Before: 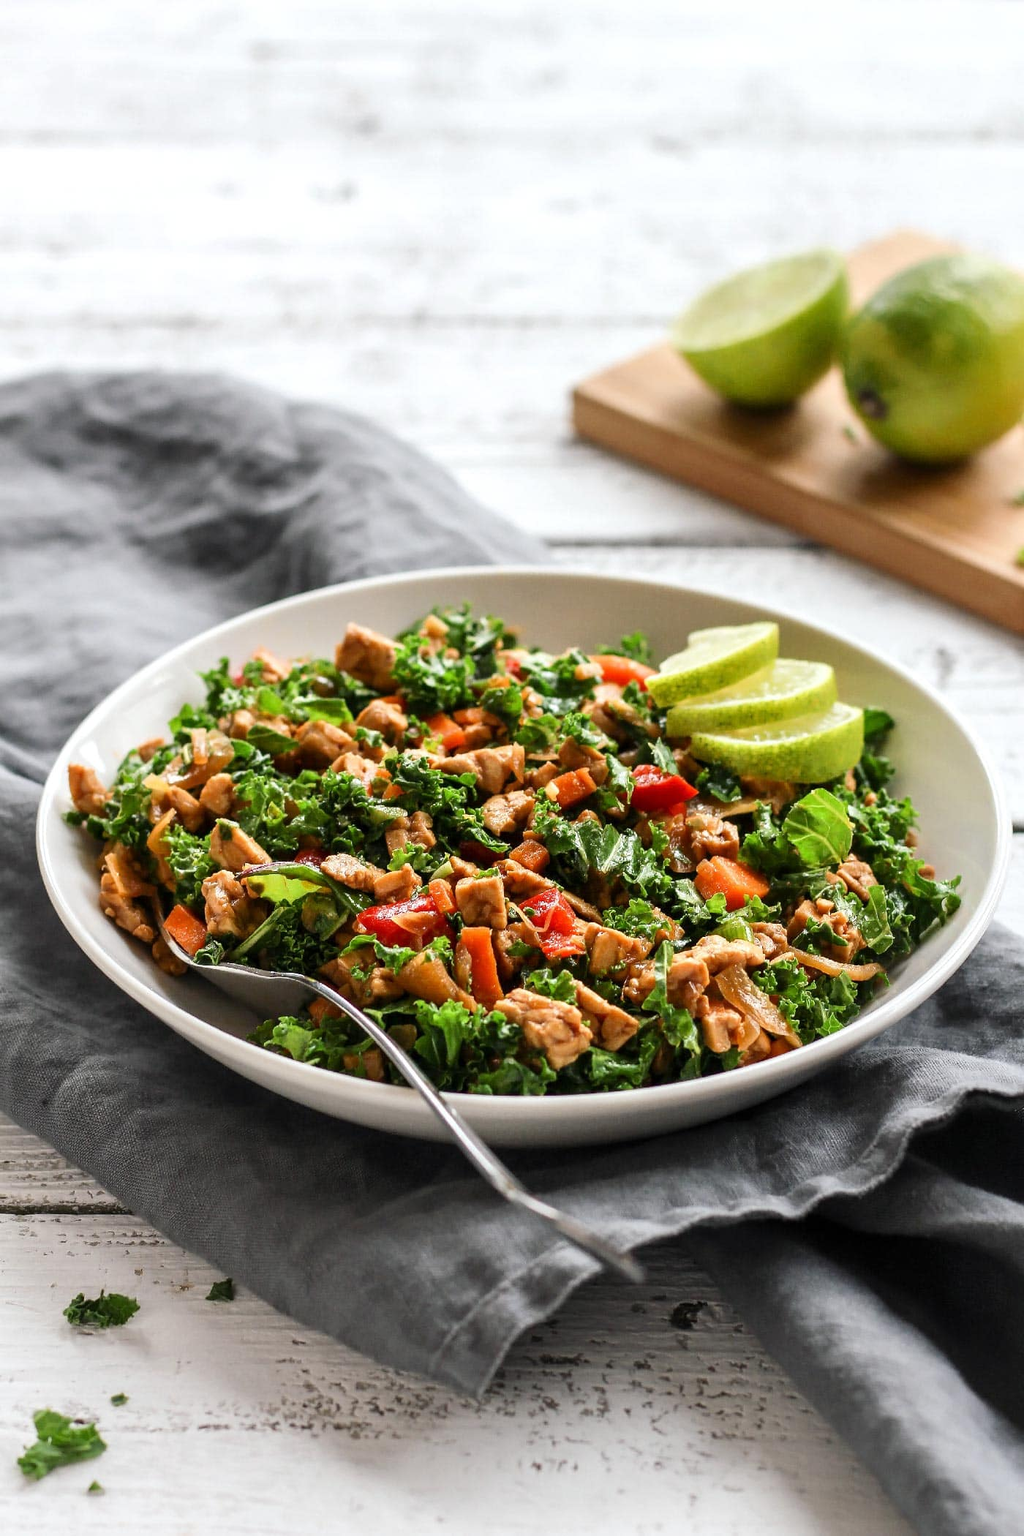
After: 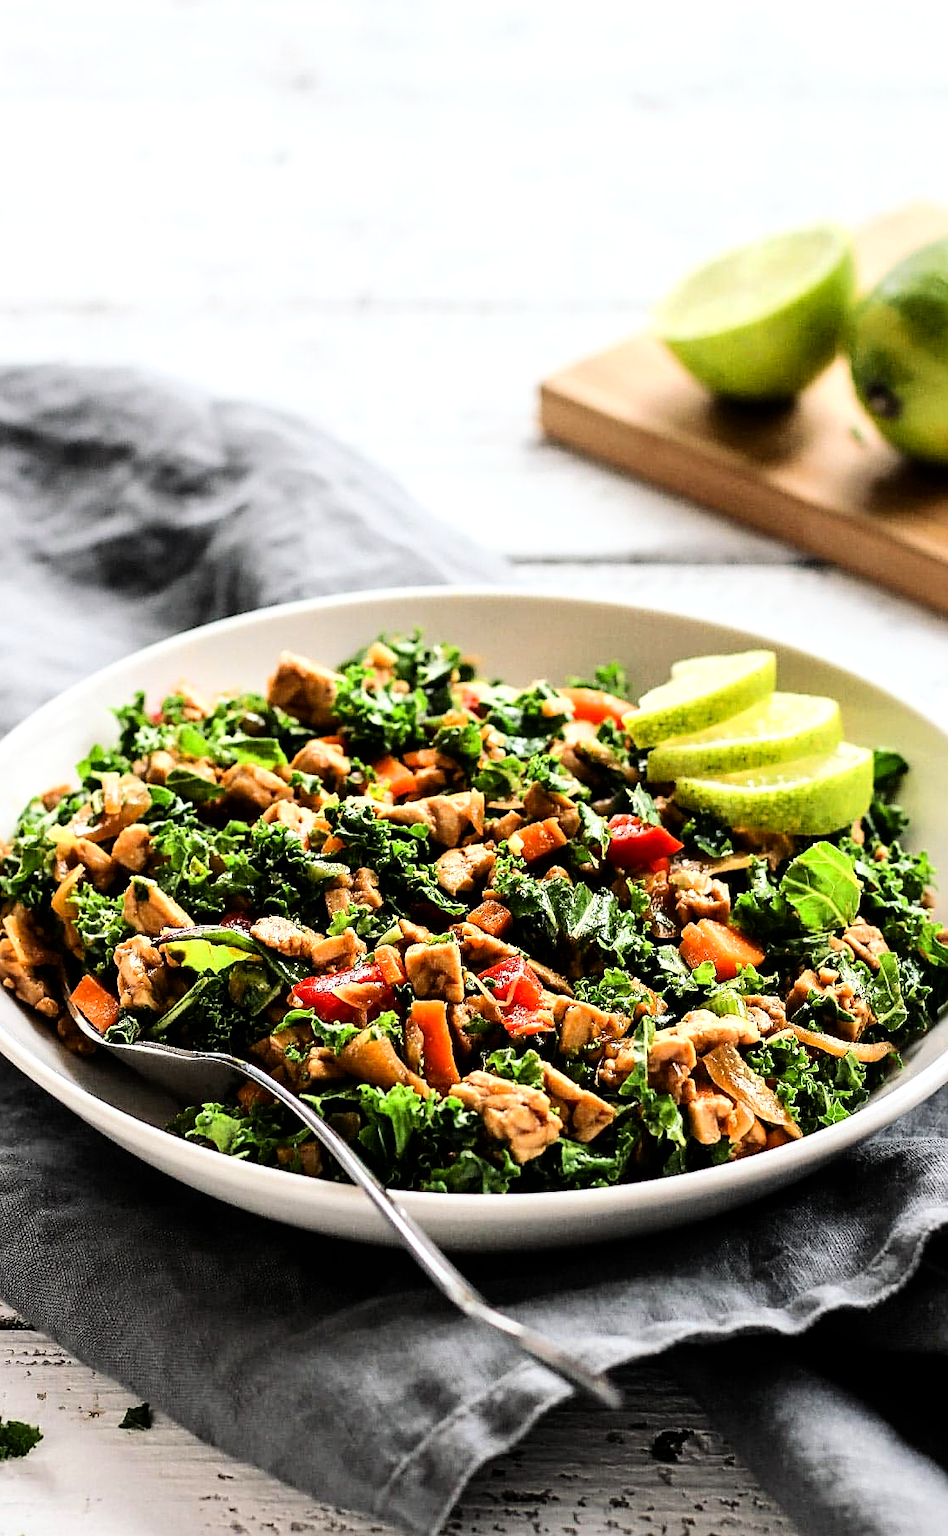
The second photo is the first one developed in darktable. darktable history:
crop: left 10.005%, top 3.608%, right 9.168%, bottom 9.178%
exposure: black level correction 0.002, exposure 0.146 EV, compensate highlight preservation false
tone curve: curves: ch0 [(0, 0) (0.003, 0) (0.011, 0.001) (0.025, 0.003) (0.044, 0.005) (0.069, 0.011) (0.1, 0.021) (0.136, 0.035) (0.177, 0.079) (0.224, 0.134) (0.277, 0.219) (0.335, 0.315) (0.399, 0.42) (0.468, 0.529) (0.543, 0.636) (0.623, 0.727) (0.709, 0.805) (0.801, 0.88) (0.898, 0.957) (1, 1)]
sharpen: on, module defaults
